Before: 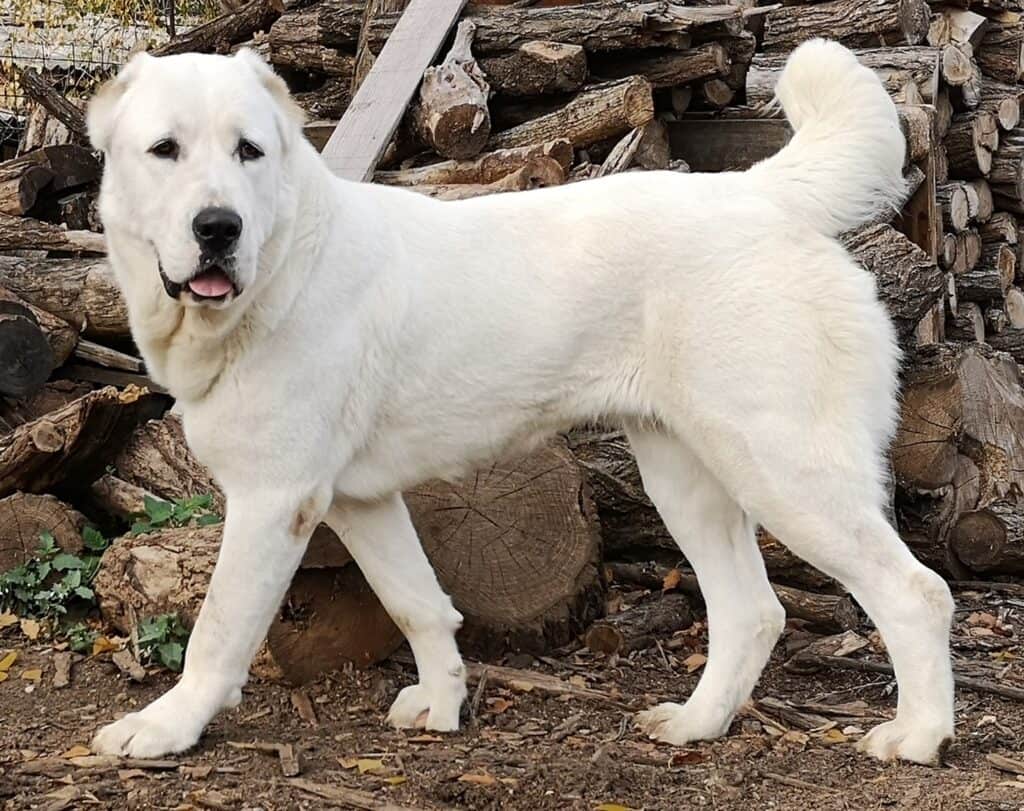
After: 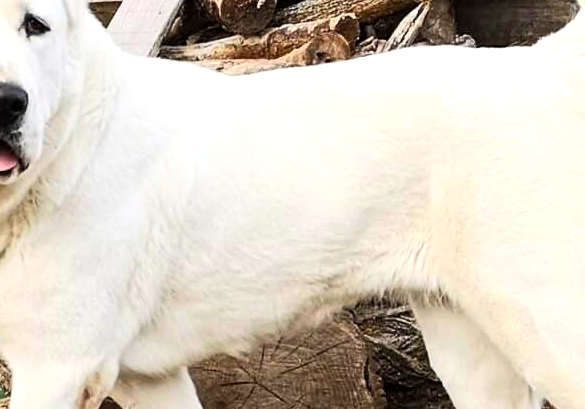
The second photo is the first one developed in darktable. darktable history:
crop: left 20.932%, top 15.471%, right 21.848%, bottom 34.081%
color balance rgb: perceptual saturation grading › global saturation 10%, global vibrance 10%
local contrast: highlights 100%, shadows 100%, detail 120%, midtone range 0.2
tone equalizer: -8 EV -0.417 EV, -7 EV -0.389 EV, -6 EV -0.333 EV, -5 EV -0.222 EV, -3 EV 0.222 EV, -2 EV 0.333 EV, -1 EV 0.389 EV, +0 EV 0.417 EV, edges refinement/feathering 500, mask exposure compensation -1.57 EV, preserve details no
contrast brightness saturation: contrast 0.2, brightness 0.16, saturation 0.22
